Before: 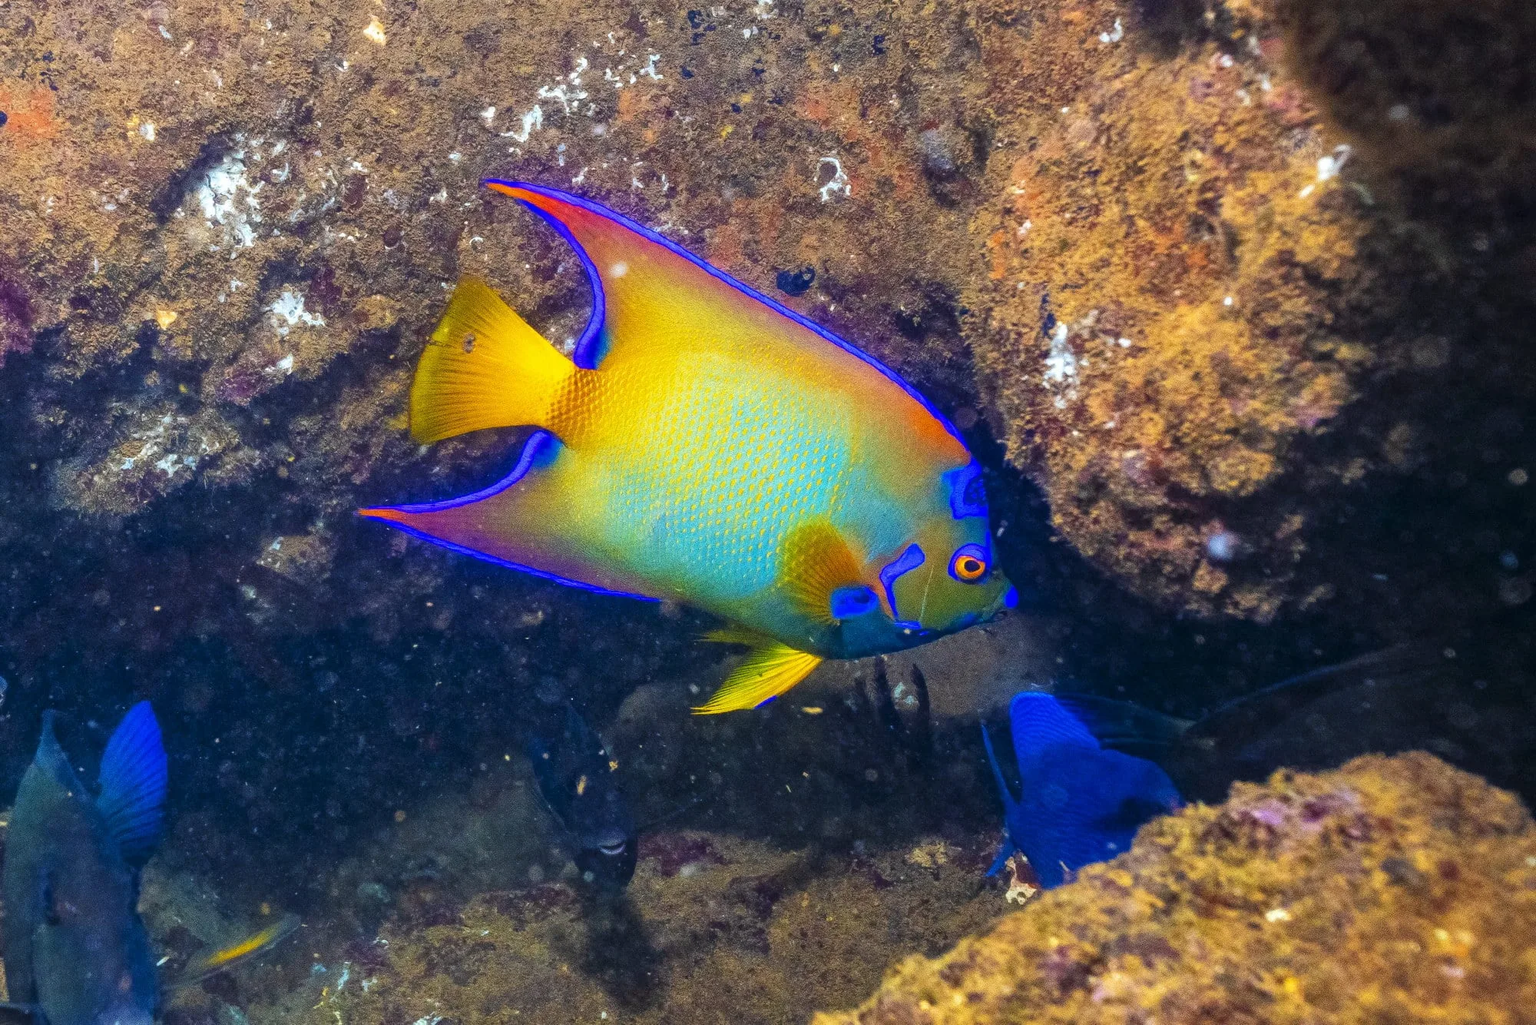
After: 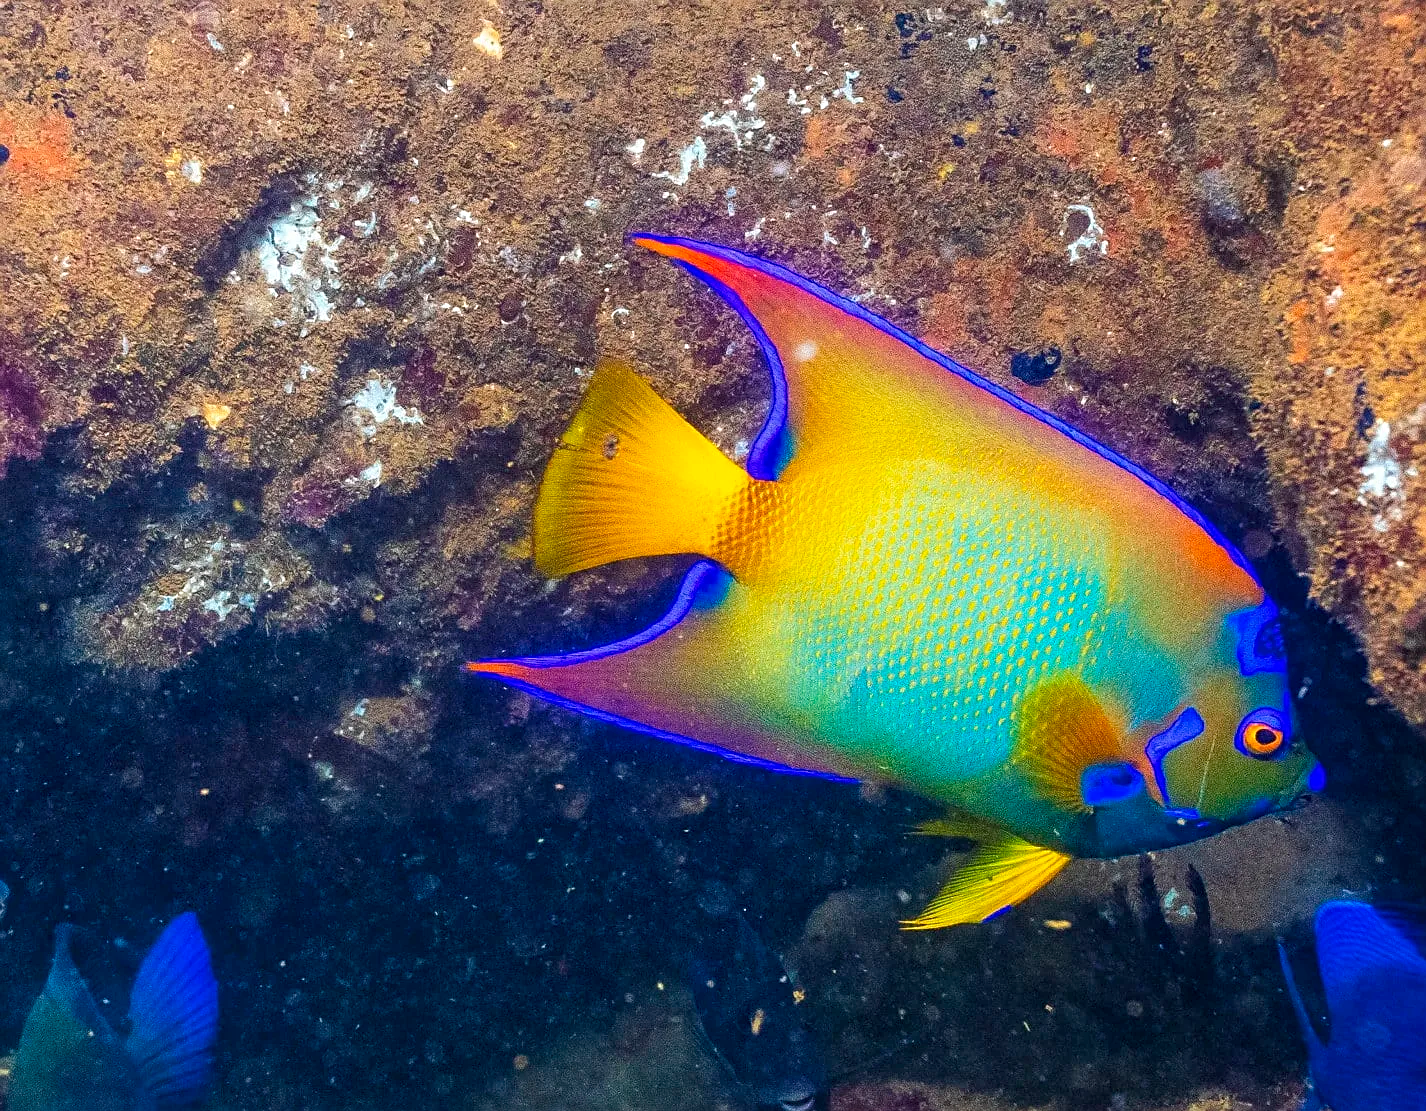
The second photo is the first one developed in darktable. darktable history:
sharpen: on, module defaults
crop: right 28.697%, bottom 16.626%
